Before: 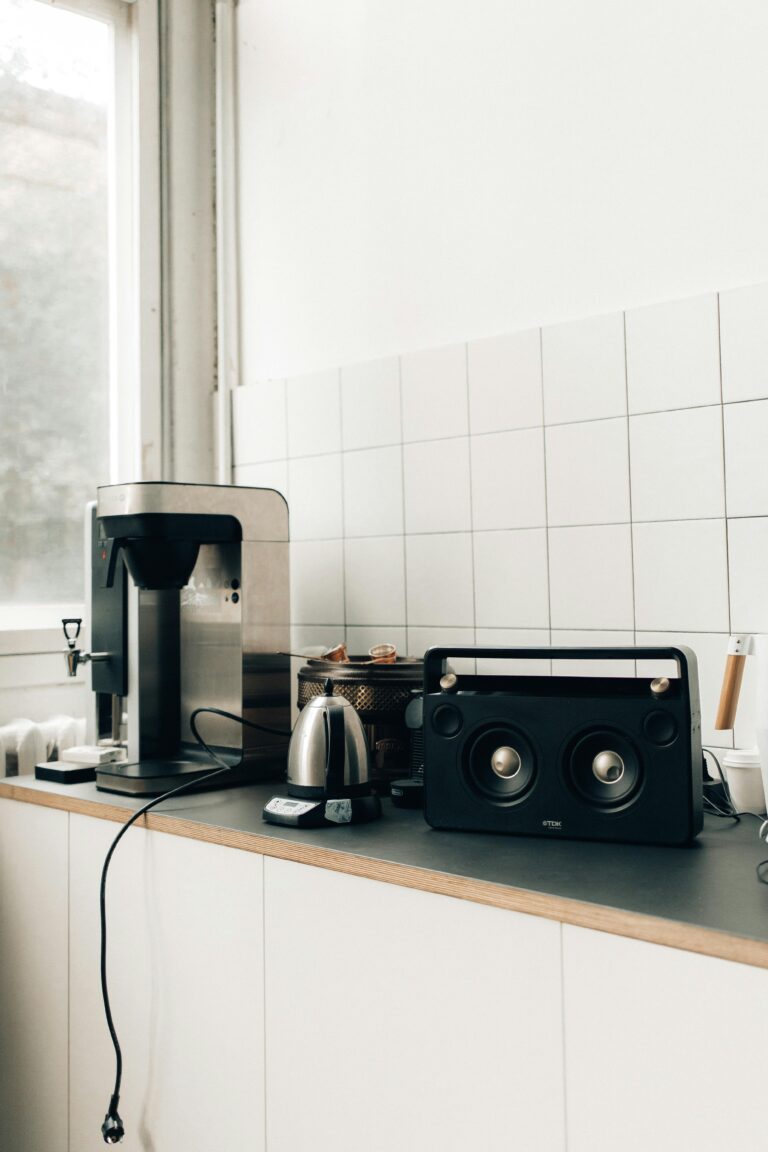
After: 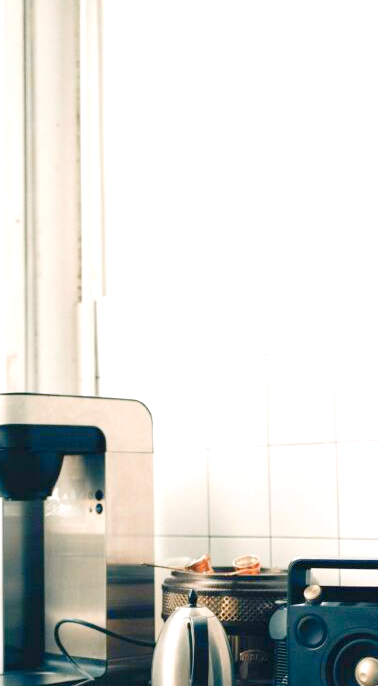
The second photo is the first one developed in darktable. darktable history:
levels: black 0.013%, levels [0.008, 0.318, 0.836]
crop: left 17.721%, top 7.772%, right 32.697%, bottom 32.174%
color correction: highlights a* 3.07, highlights b* -1.42, shadows a* -0.063, shadows b* 1.94, saturation 0.976
